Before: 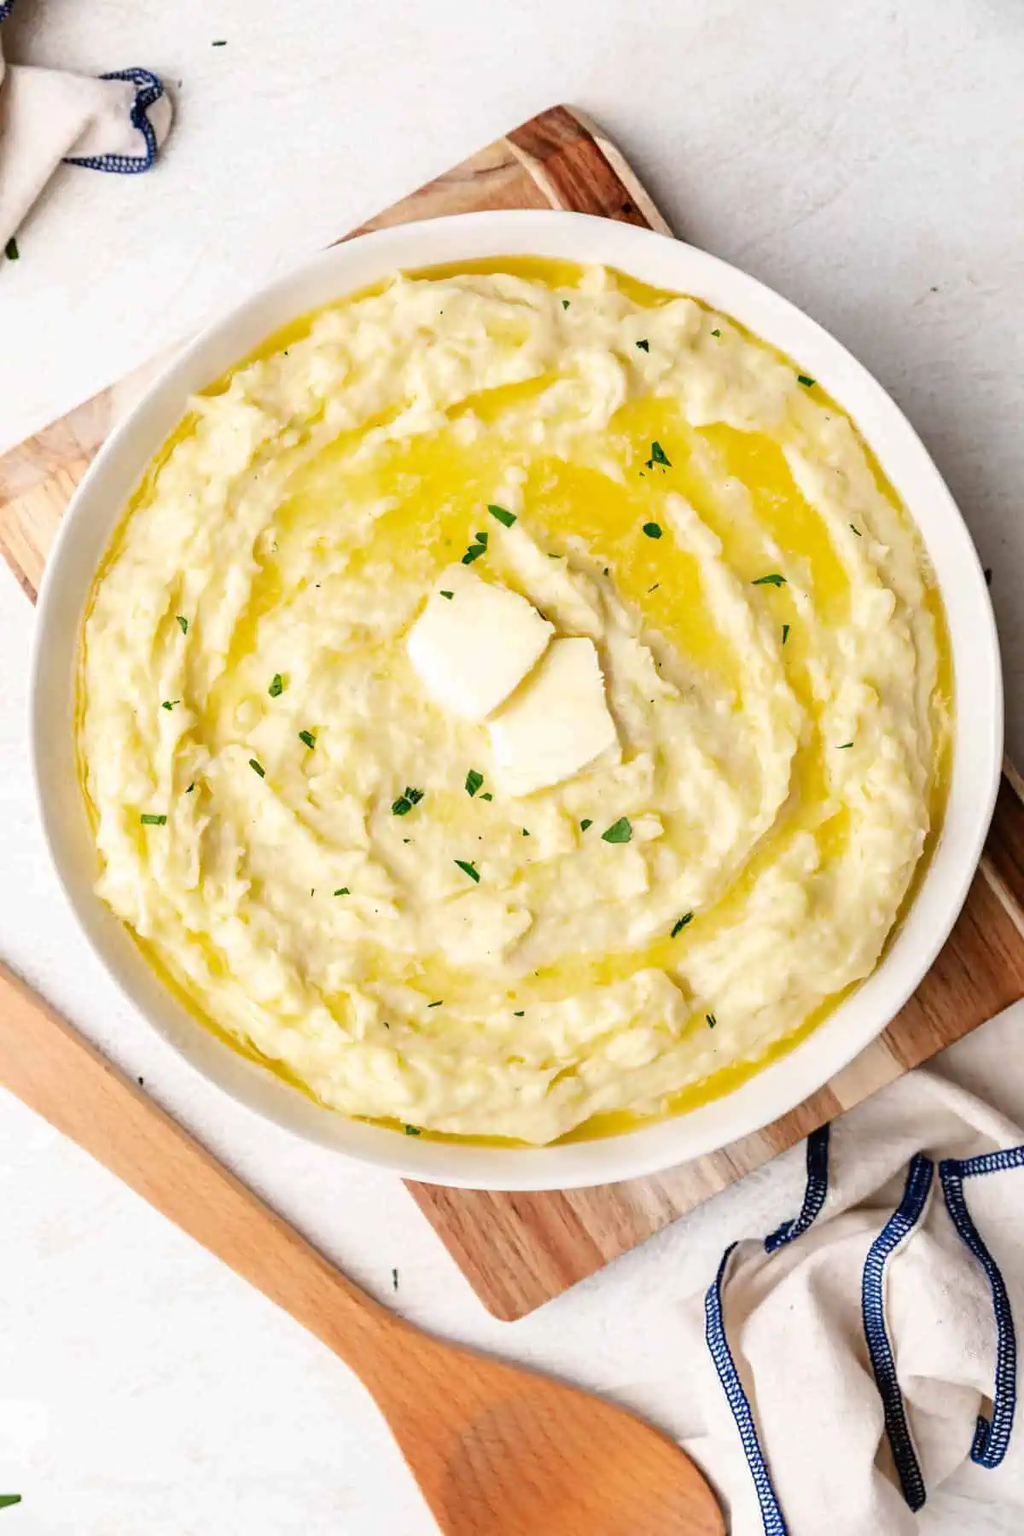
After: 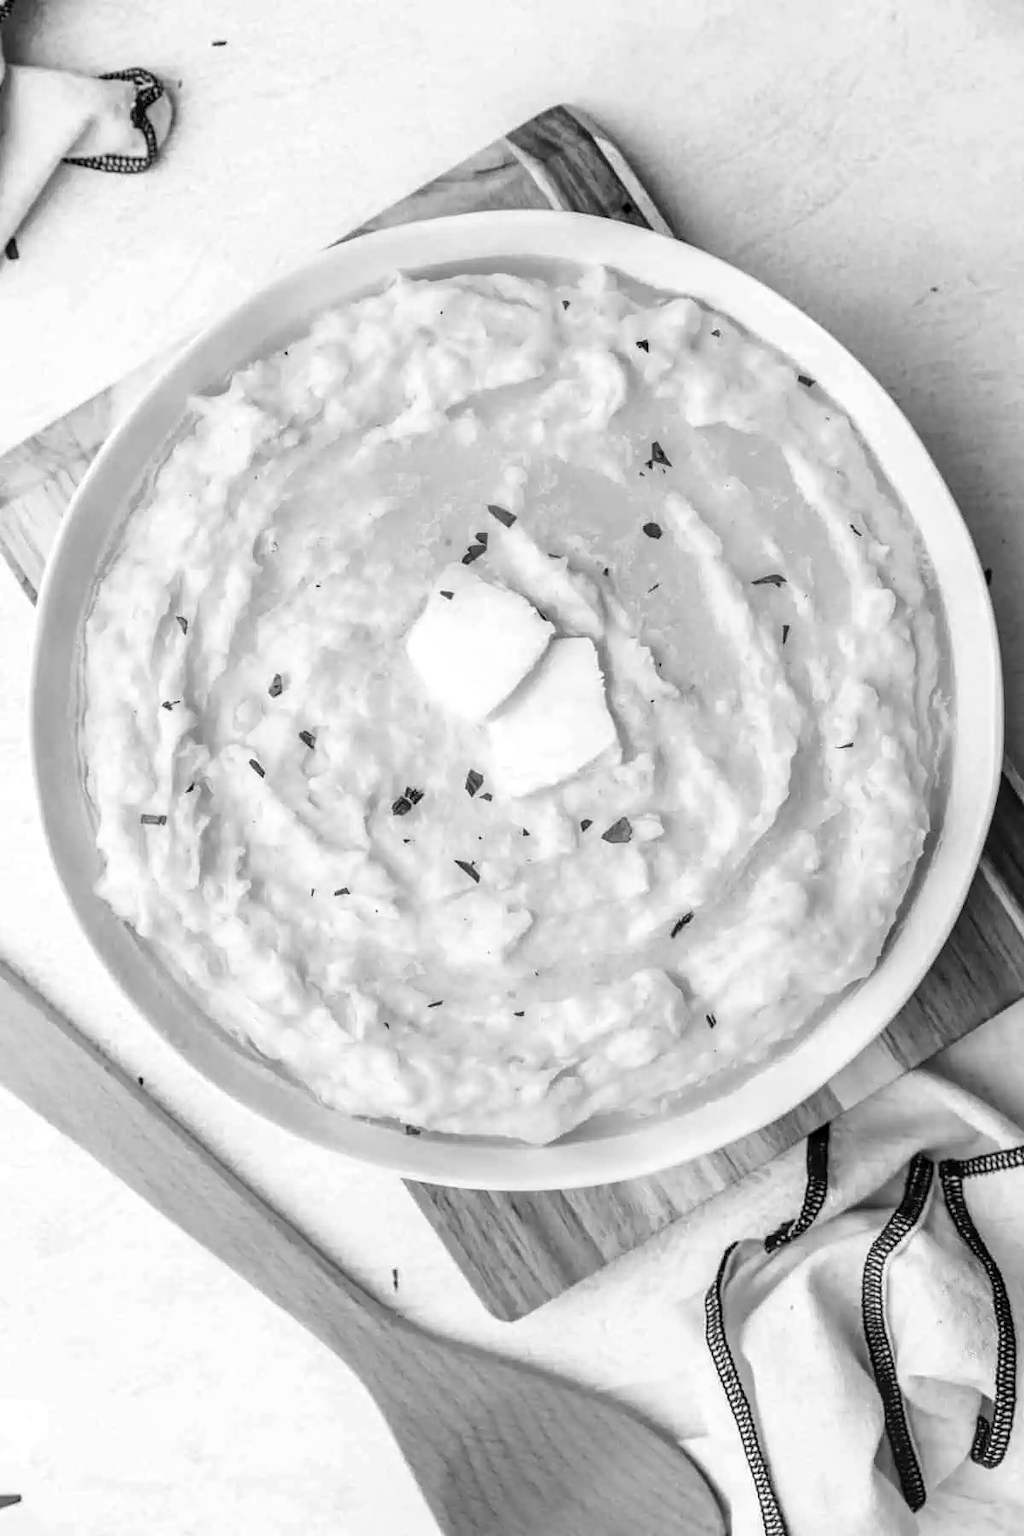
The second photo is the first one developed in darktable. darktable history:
color correction: highlights a* 0.207, highlights b* 2.7, shadows a* -0.874, shadows b* -4.78
monochrome: on, module defaults
local contrast: on, module defaults
